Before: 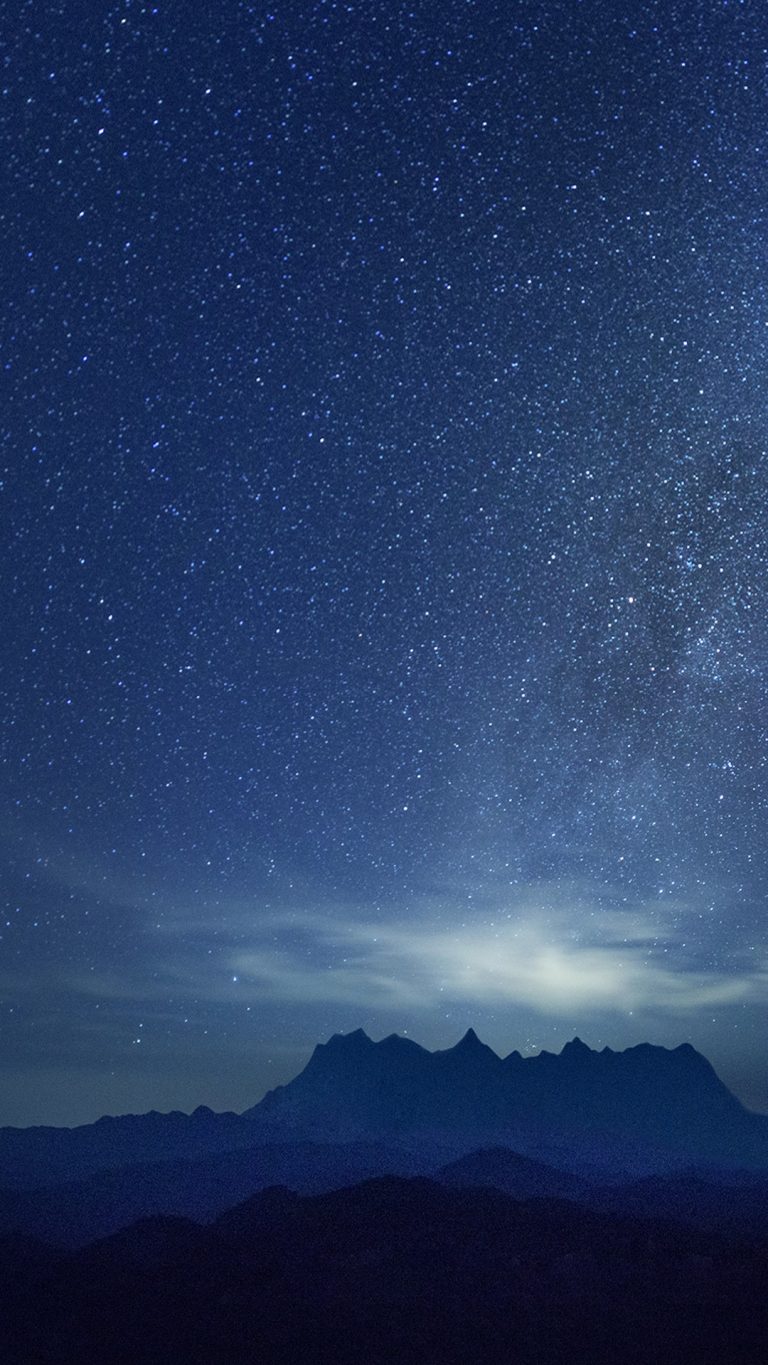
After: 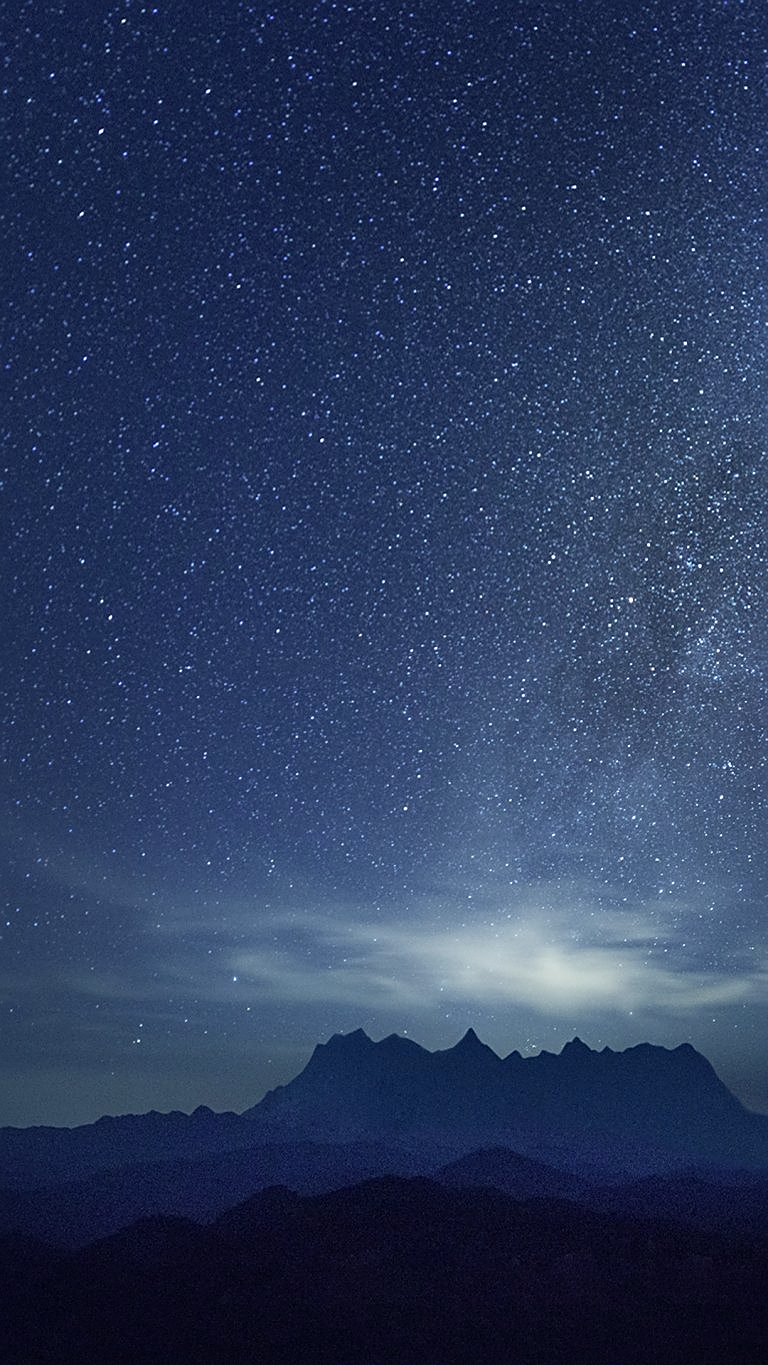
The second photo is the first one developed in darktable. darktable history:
sharpen: on, module defaults
color correction: highlights b* 0.01, saturation 0.868
